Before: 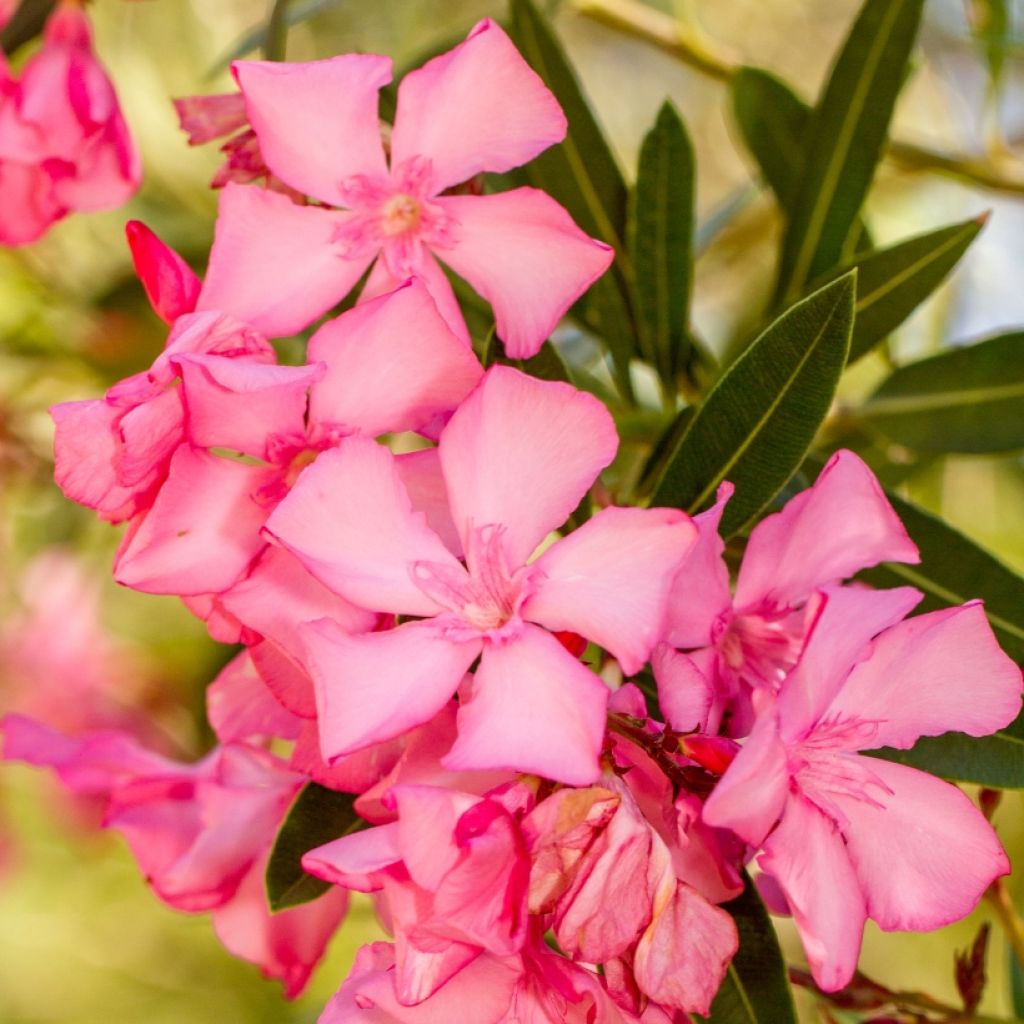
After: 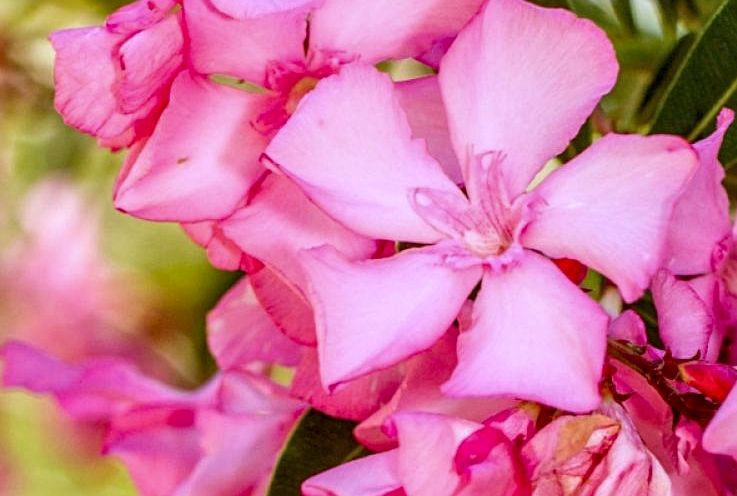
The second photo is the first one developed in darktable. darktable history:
local contrast: on, module defaults
sharpen: radius 2.167, amount 0.381, threshold 0
white balance: red 0.948, green 1.02, blue 1.176
crop: top 36.498%, right 27.964%, bottom 14.995%
